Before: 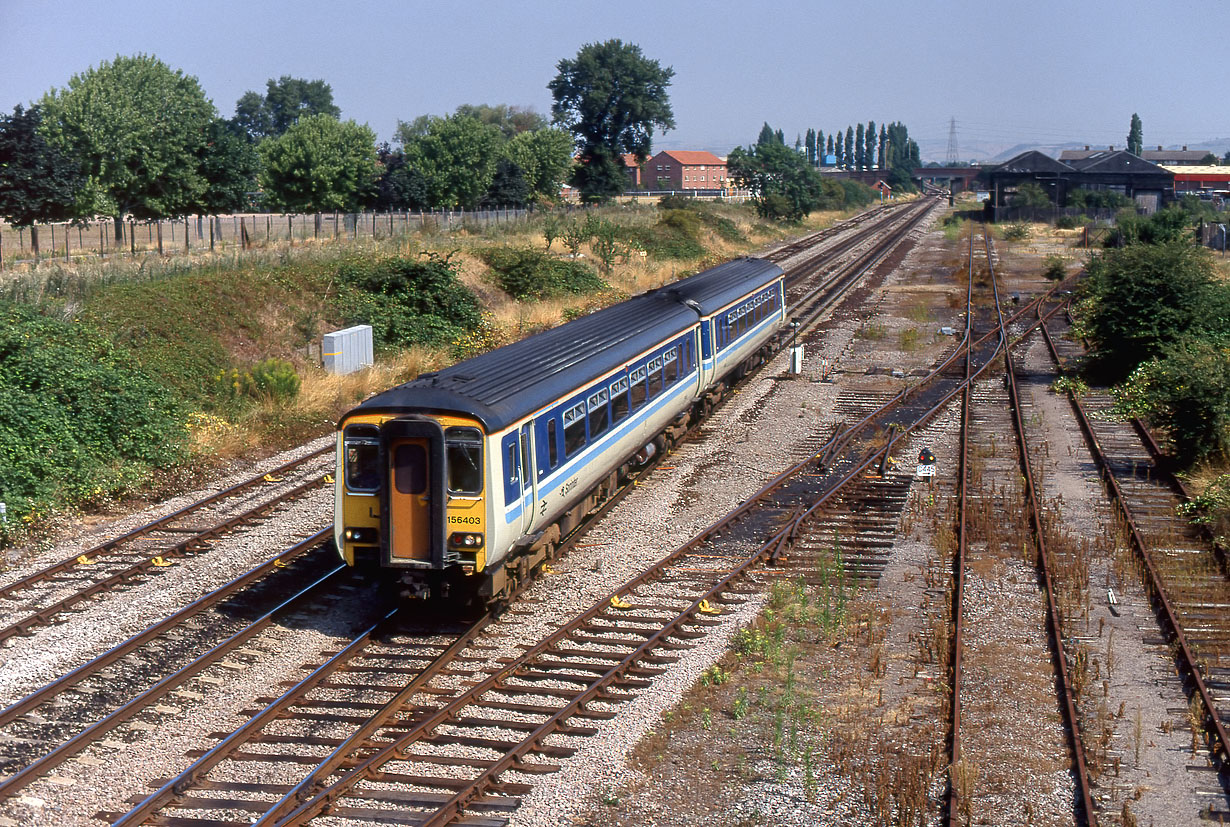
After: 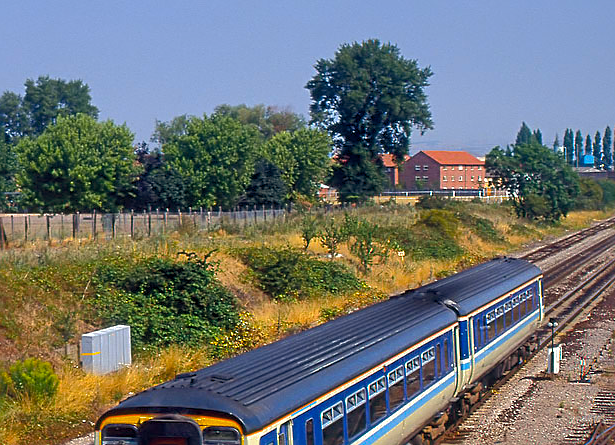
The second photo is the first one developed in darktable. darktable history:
color calibration: x 0.341, y 0.355, temperature 5149.83 K
crop: left 19.682%, right 30.305%, bottom 46.078%
sharpen: on, module defaults
shadows and highlights: shadows 39.8, highlights -60.11
color balance rgb: global offset › chroma 0.058%, global offset › hue 253.39°, linear chroma grading › global chroma 9.848%, perceptual saturation grading › global saturation 31.099%, global vibrance 20%
